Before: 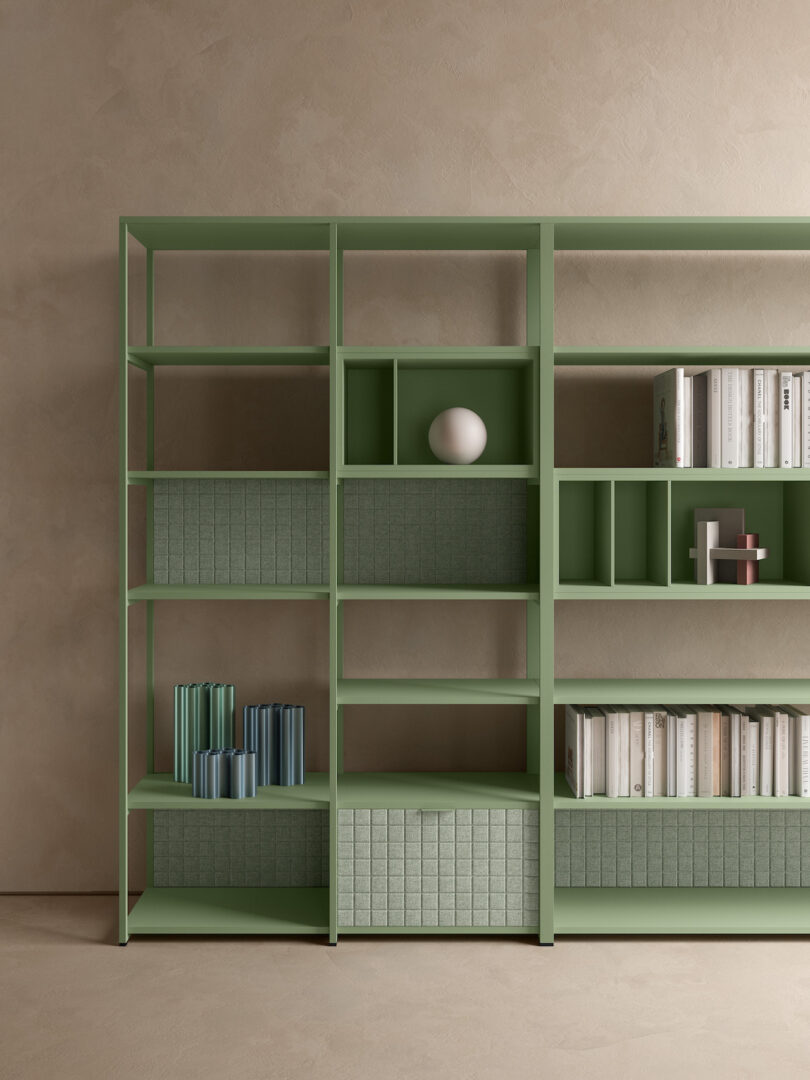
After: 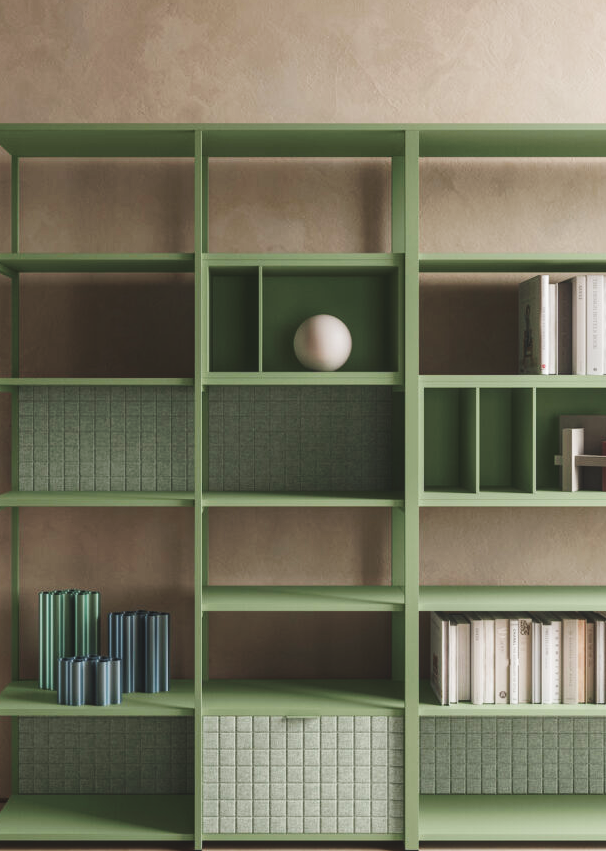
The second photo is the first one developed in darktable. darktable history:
local contrast: on, module defaults
tone curve: curves: ch0 [(0, 0) (0.003, 0.117) (0.011, 0.125) (0.025, 0.133) (0.044, 0.144) (0.069, 0.152) (0.1, 0.167) (0.136, 0.186) (0.177, 0.21) (0.224, 0.244) (0.277, 0.295) (0.335, 0.357) (0.399, 0.445) (0.468, 0.531) (0.543, 0.629) (0.623, 0.716) (0.709, 0.803) (0.801, 0.876) (0.898, 0.939) (1, 1)], preserve colors none
crop: left 16.768%, top 8.653%, right 8.362%, bottom 12.485%
exposure: exposure -0.153 EV, compensate highlight preservation false
